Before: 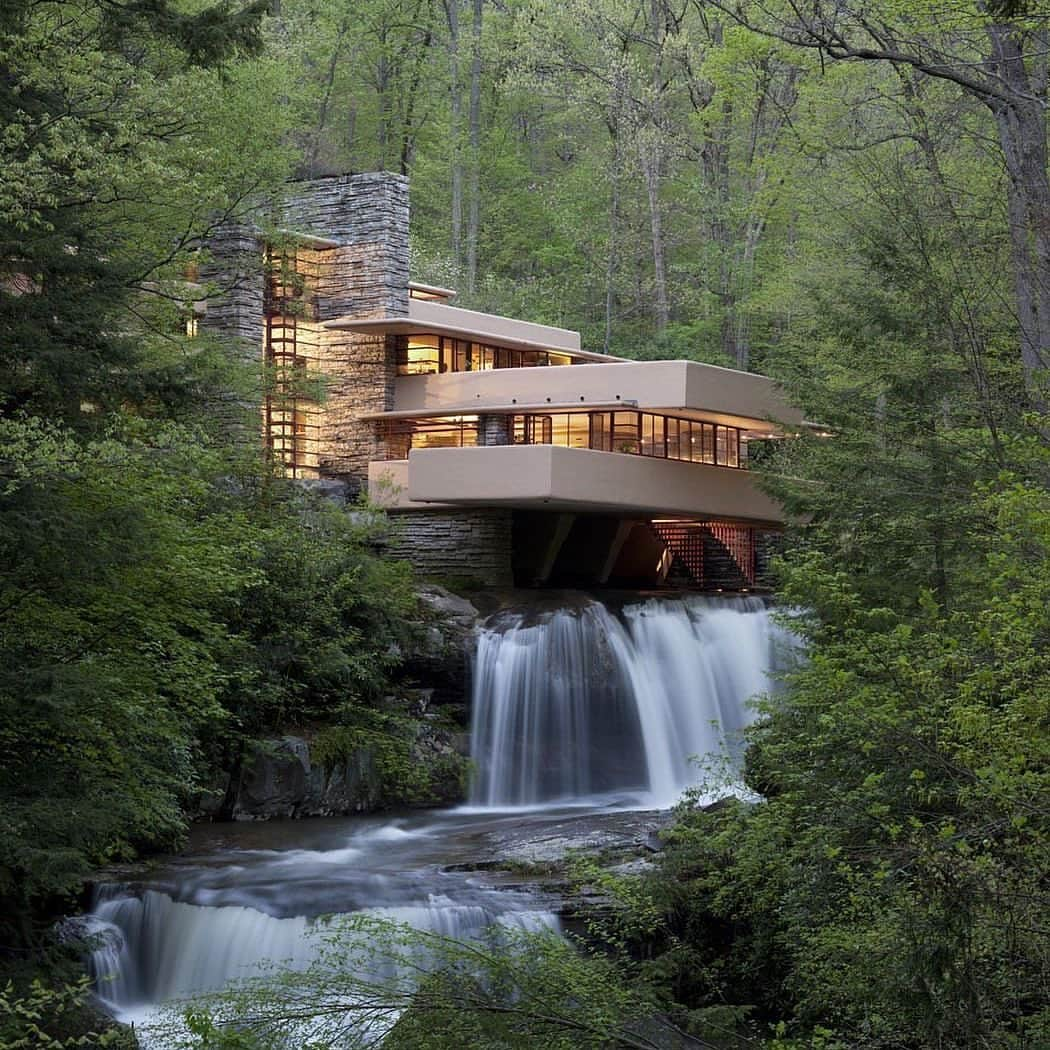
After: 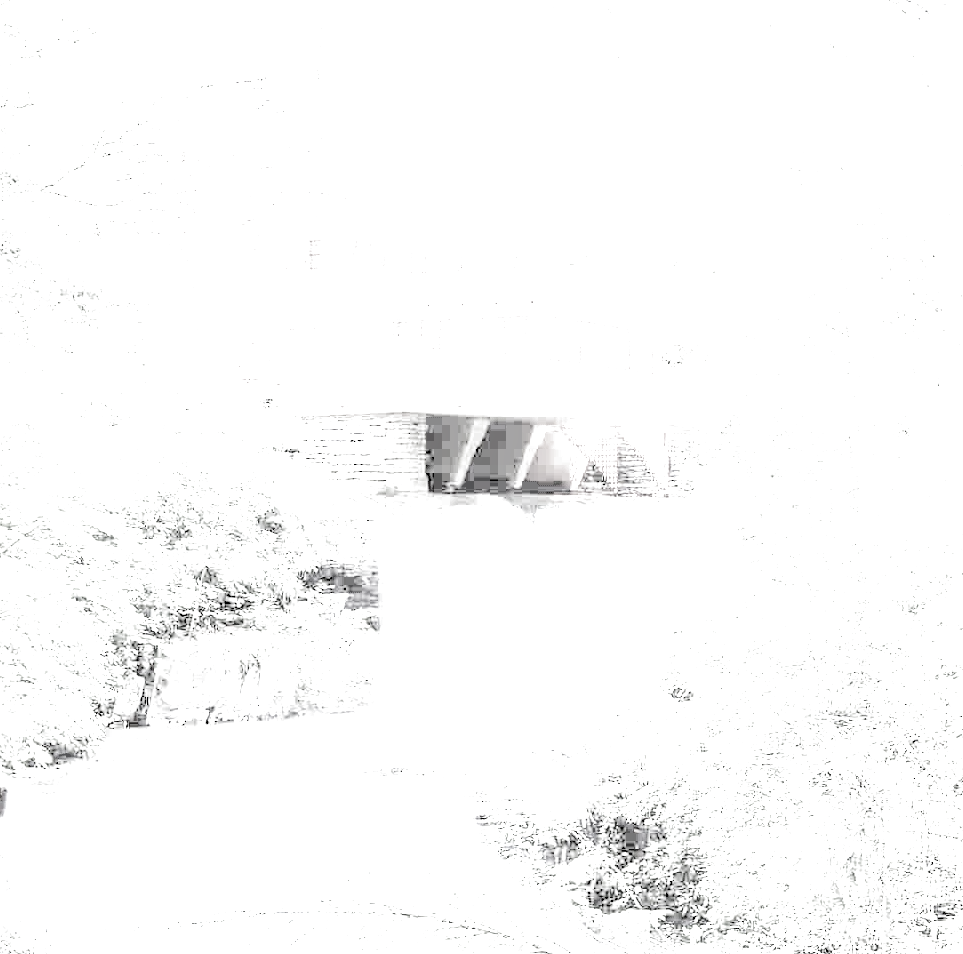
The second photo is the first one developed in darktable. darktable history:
crop and rotate: left 8.278%, top 9.11%
color correction: highlights b* -0.029, saturation 2.95
contrast brightness saturation: contrast 0.034, brightness -0.044
exposure: exposure 7.908 EV, compensate highlight preservation false
filmic rgb: black relative exposure -5.1 EV, white relative exposure 3.5 EV, hardness 3.16, contrast 1.187, highlights saturation mix -49.29%, color science v5 (2021), contrast in shadows safe, contrast in highlights safe
local contrast: highlights 105%, shadows 102%, detail 119%, midtone range 0.2
